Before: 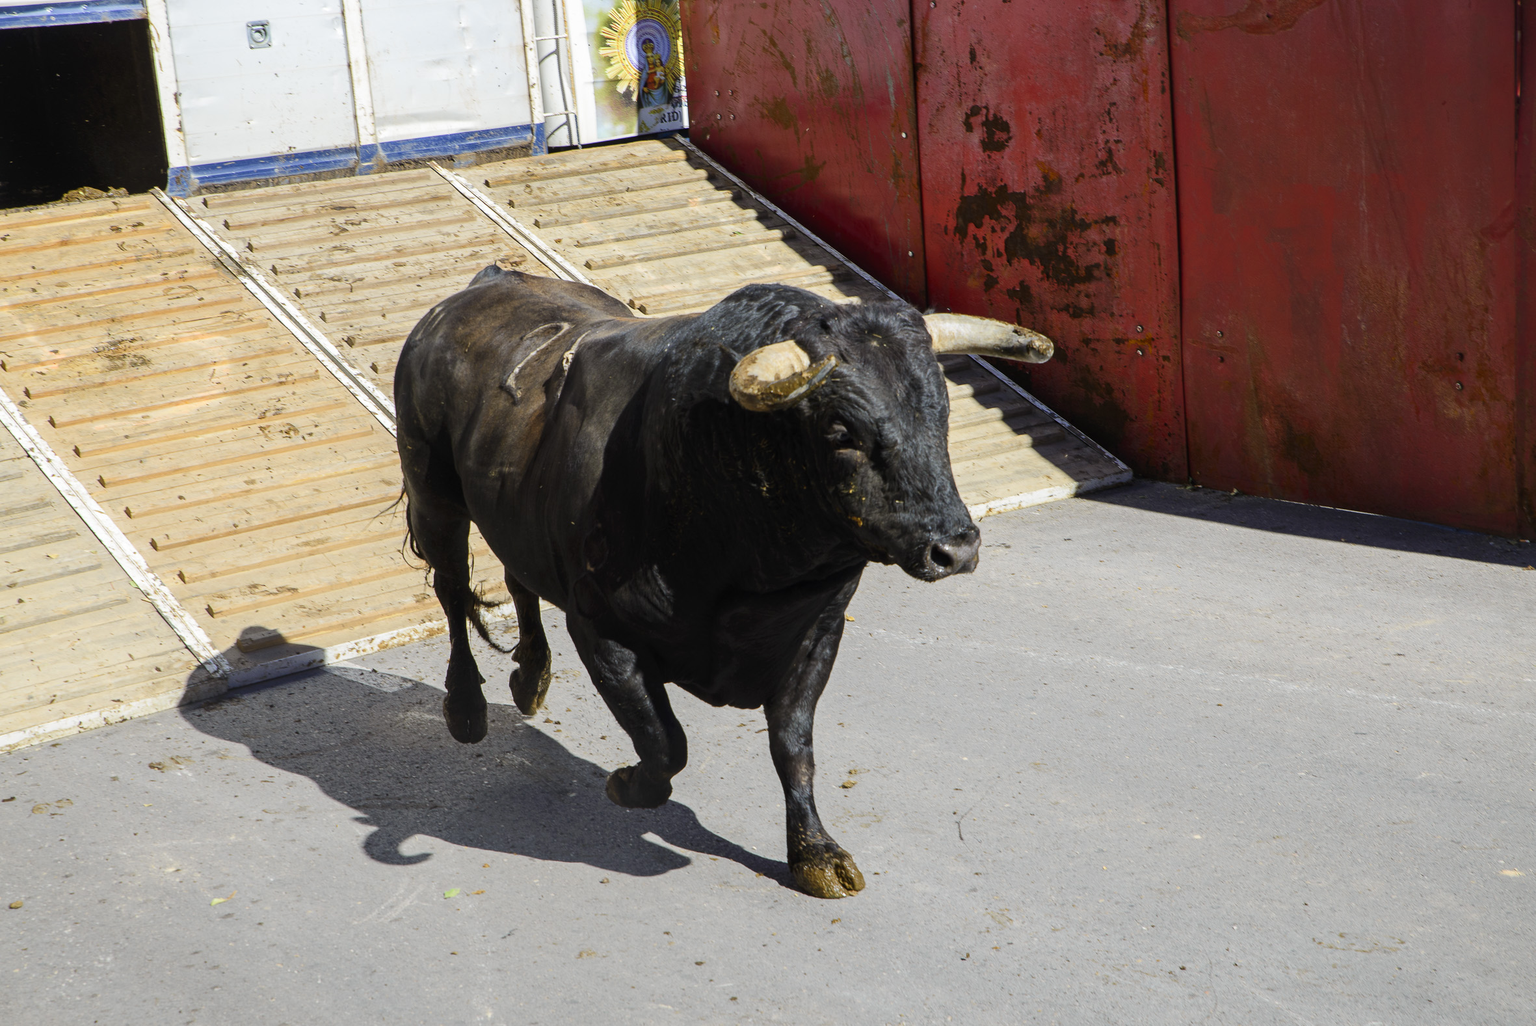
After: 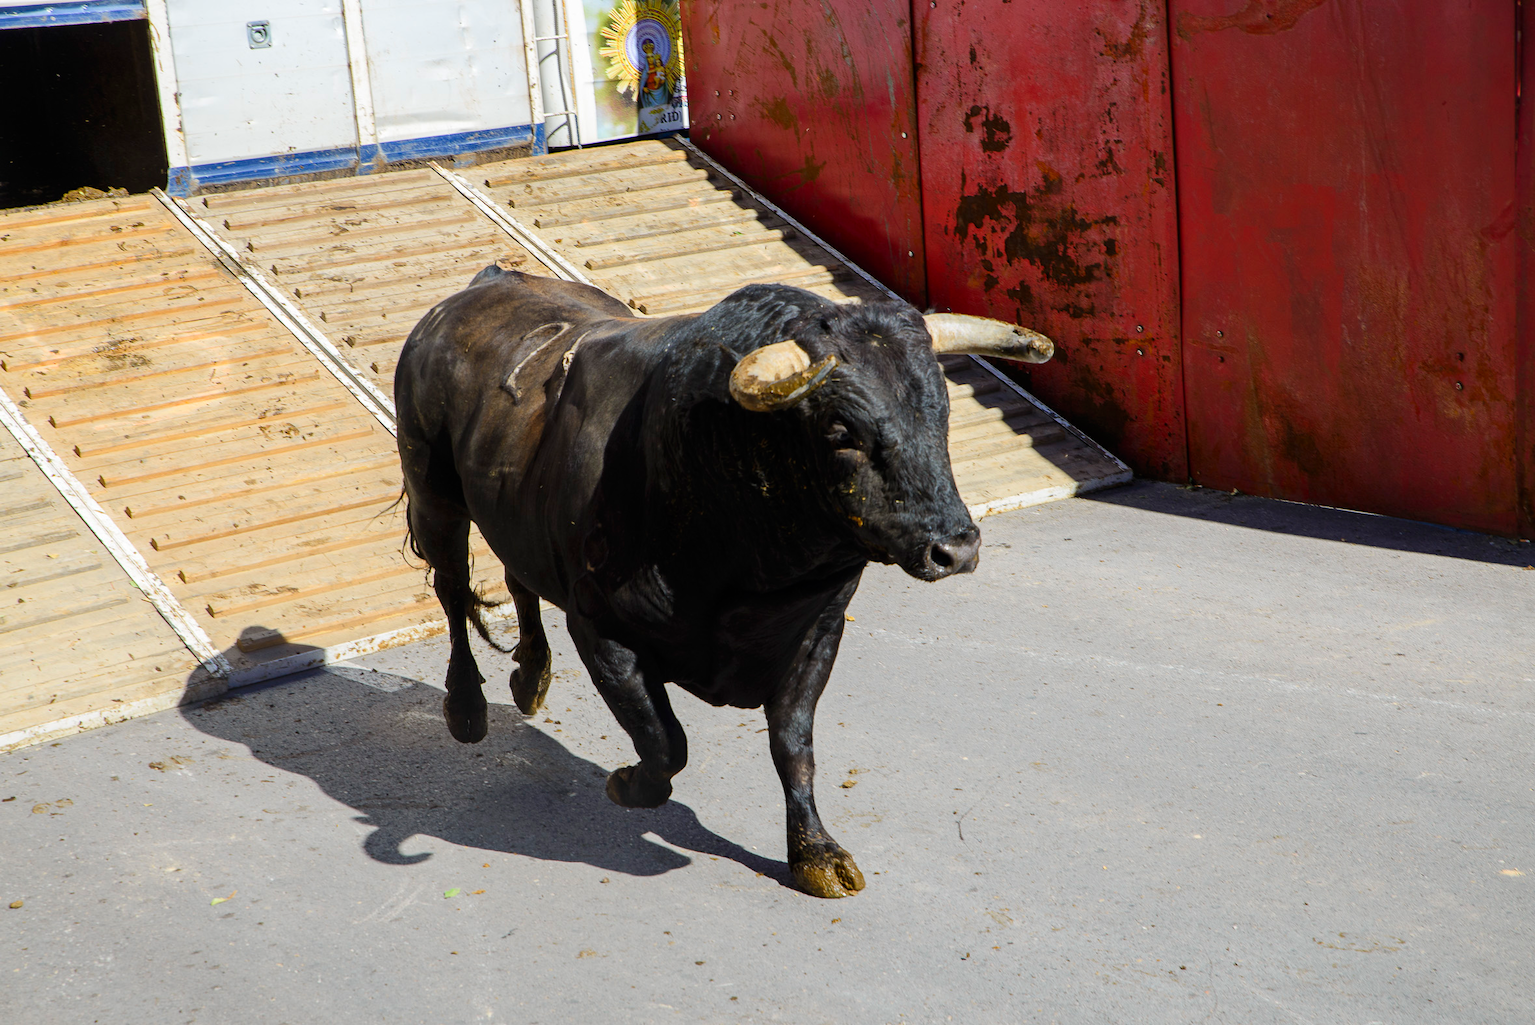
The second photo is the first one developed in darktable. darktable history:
color correction: saturation 1.1
